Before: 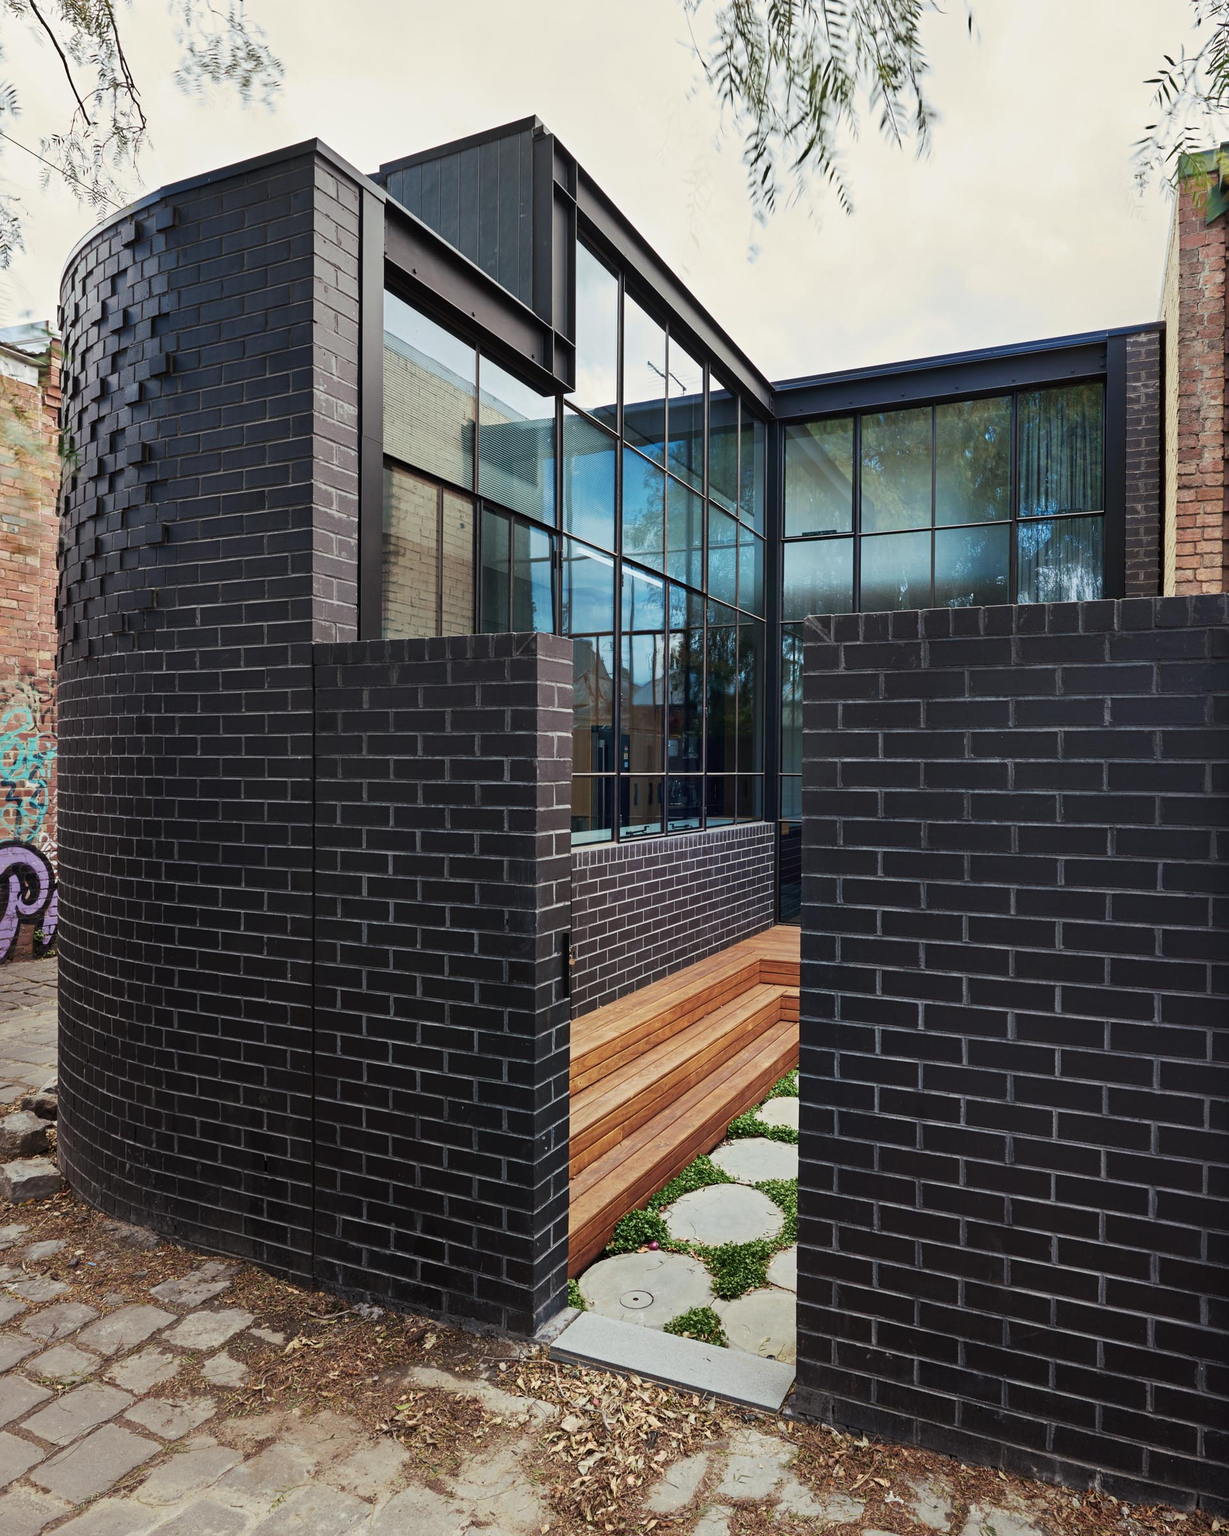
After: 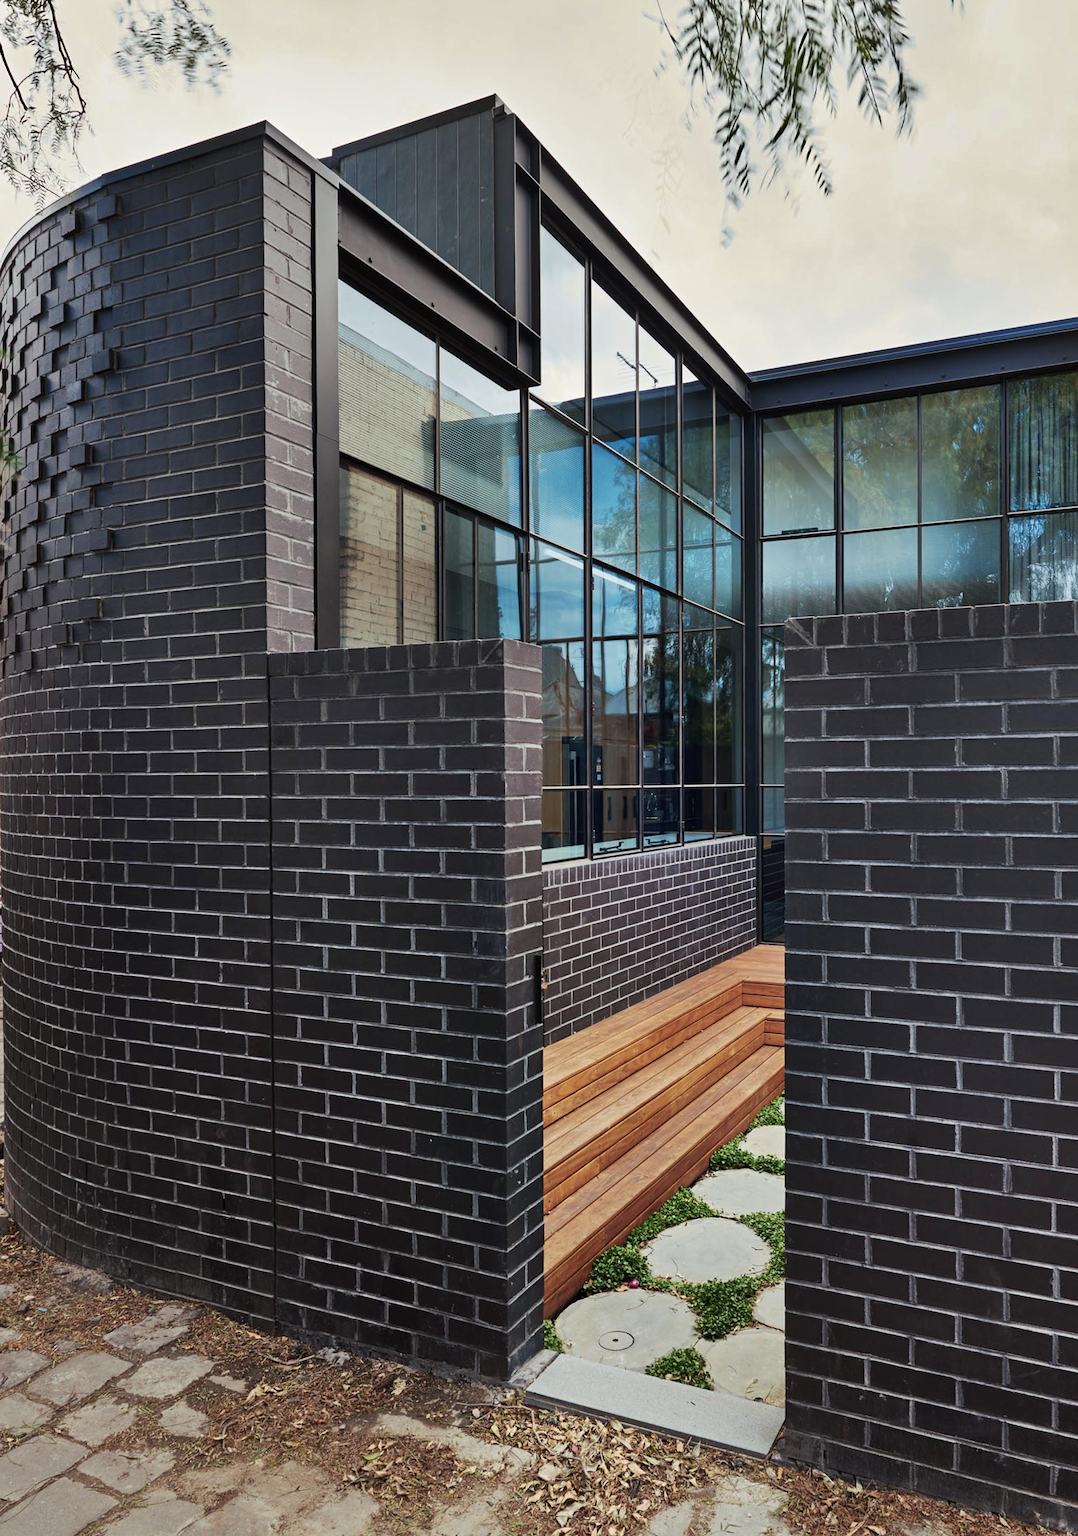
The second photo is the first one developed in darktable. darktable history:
levels: levels [0, 0.51, 1]
crop and rotate: angle 0.647°, left 4.085%, top 1.097%, right 11.396%, bottom 2.649%
shadows and highlights: low approximation 0.01, soften with gaussian
